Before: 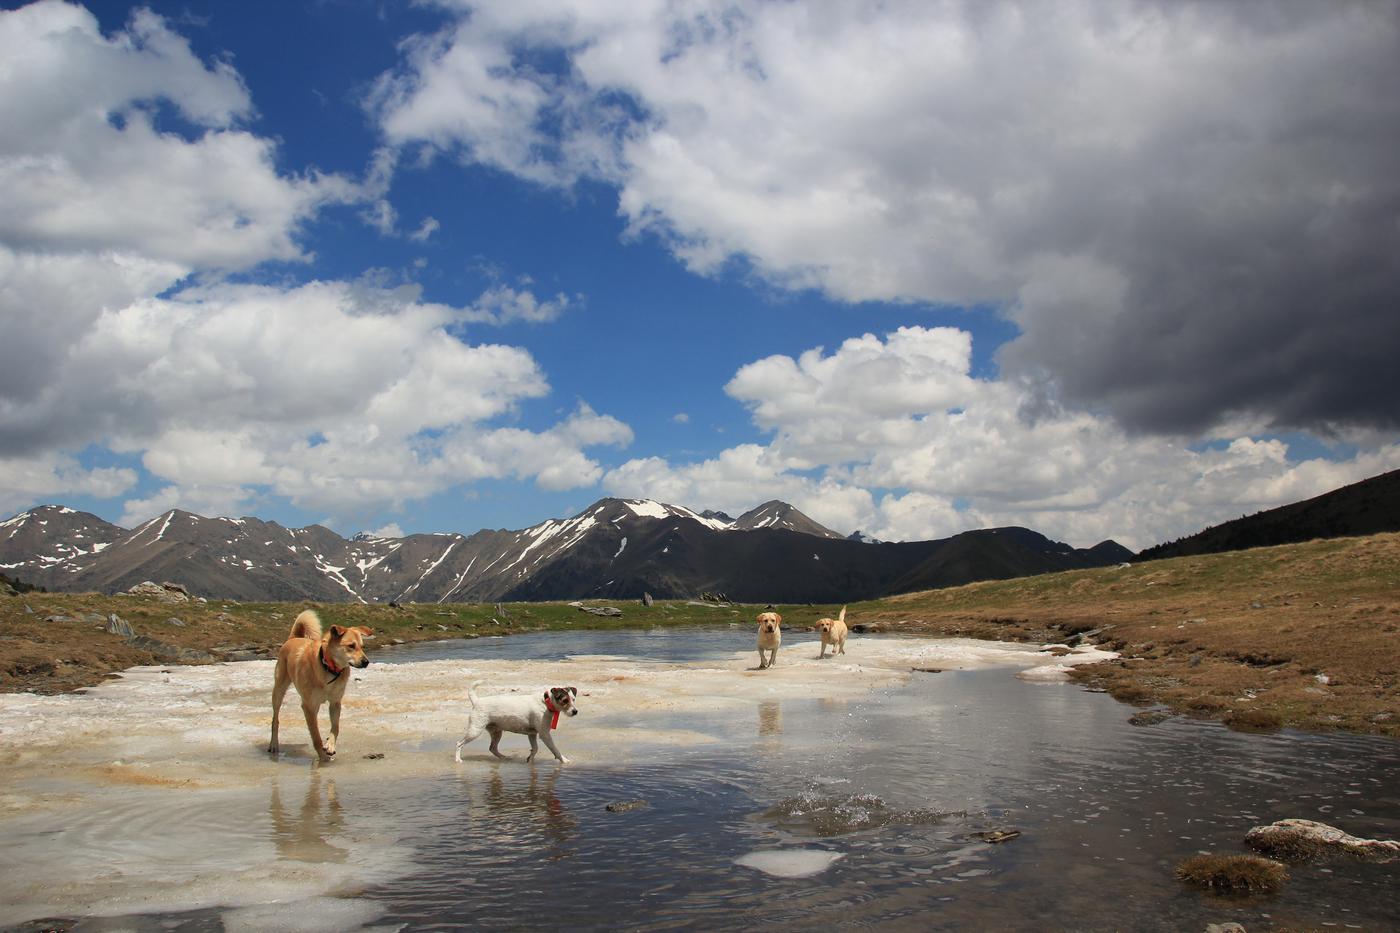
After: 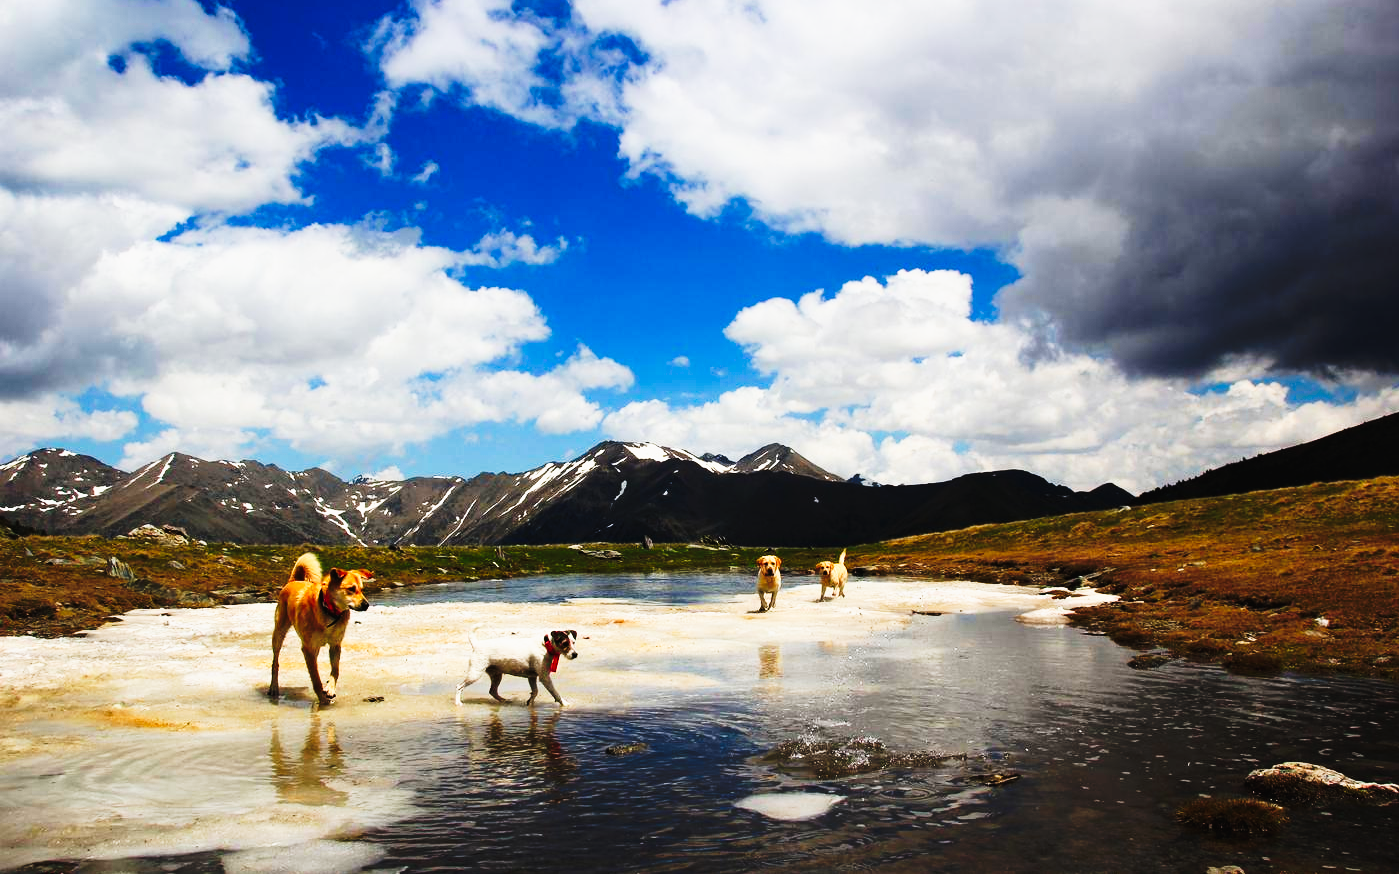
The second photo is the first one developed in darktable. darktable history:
tone curve: curves: ch0 [(0, 0) (0.003, 0.004) (0.011, 0.006) (0.025, 0.008) (0.044, 0.012) (0.069, 0.017) (0.1, 0.021) (0.136, 0.029) (0.177, 0.043) (0.224, 0.062) (0.277, 0.108) (0.335, 0.166) (0.399, 0.301) (0.468, 0.467) (0.543, 0.64) (0.623, 0.803) (0.709, 0.908) (0.801, 0.969) (0.898, 0.988) (1, 1)], preserve colors none
crop and rotate: top 6.25%
contrast brightness saturation: contrast -0.11
